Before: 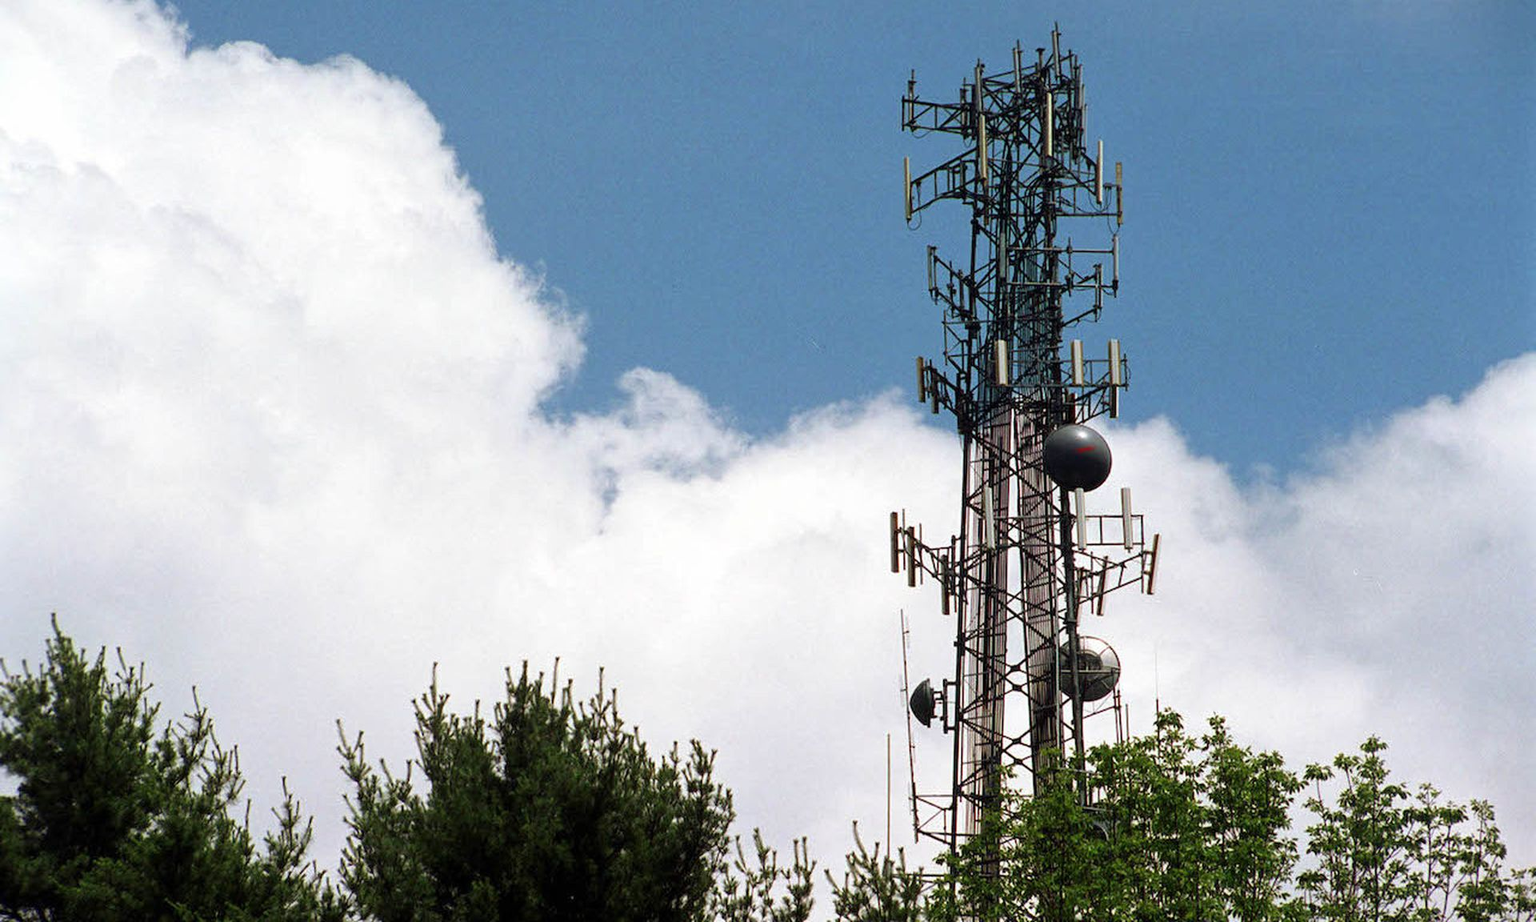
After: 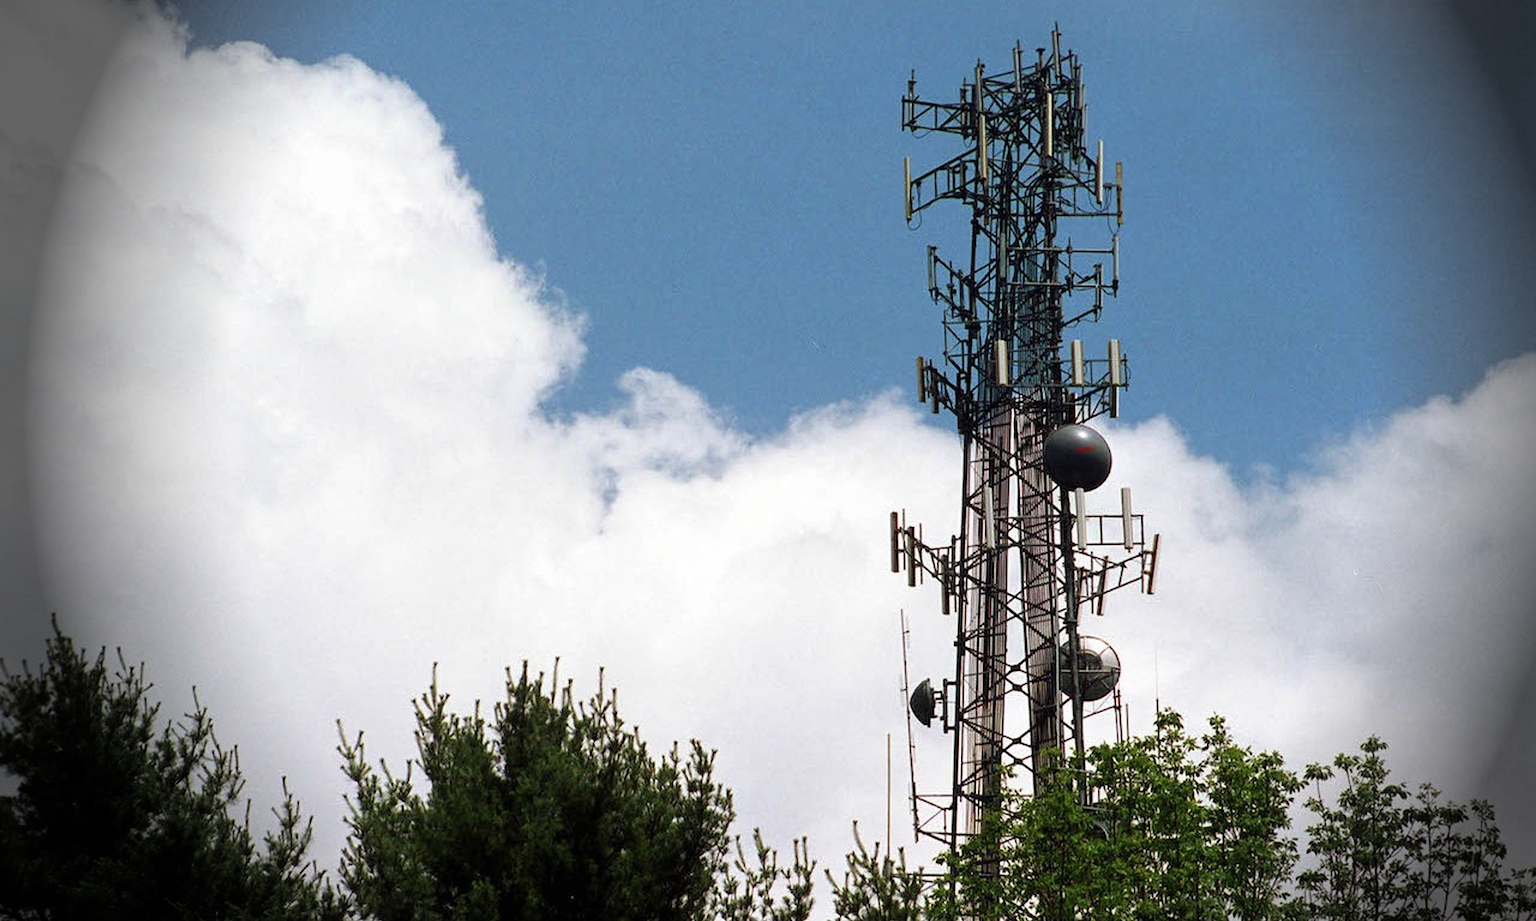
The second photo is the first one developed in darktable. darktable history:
contrast brightness saturation: contrast 0.05
tone equalizer: on, module defaults
vignetting: fall-off start 76.42%, fall-off radius 27.36%, brightness -0.872, center (0.037, -0.09), width/height ratio 0.971
white balance: emerald 1
